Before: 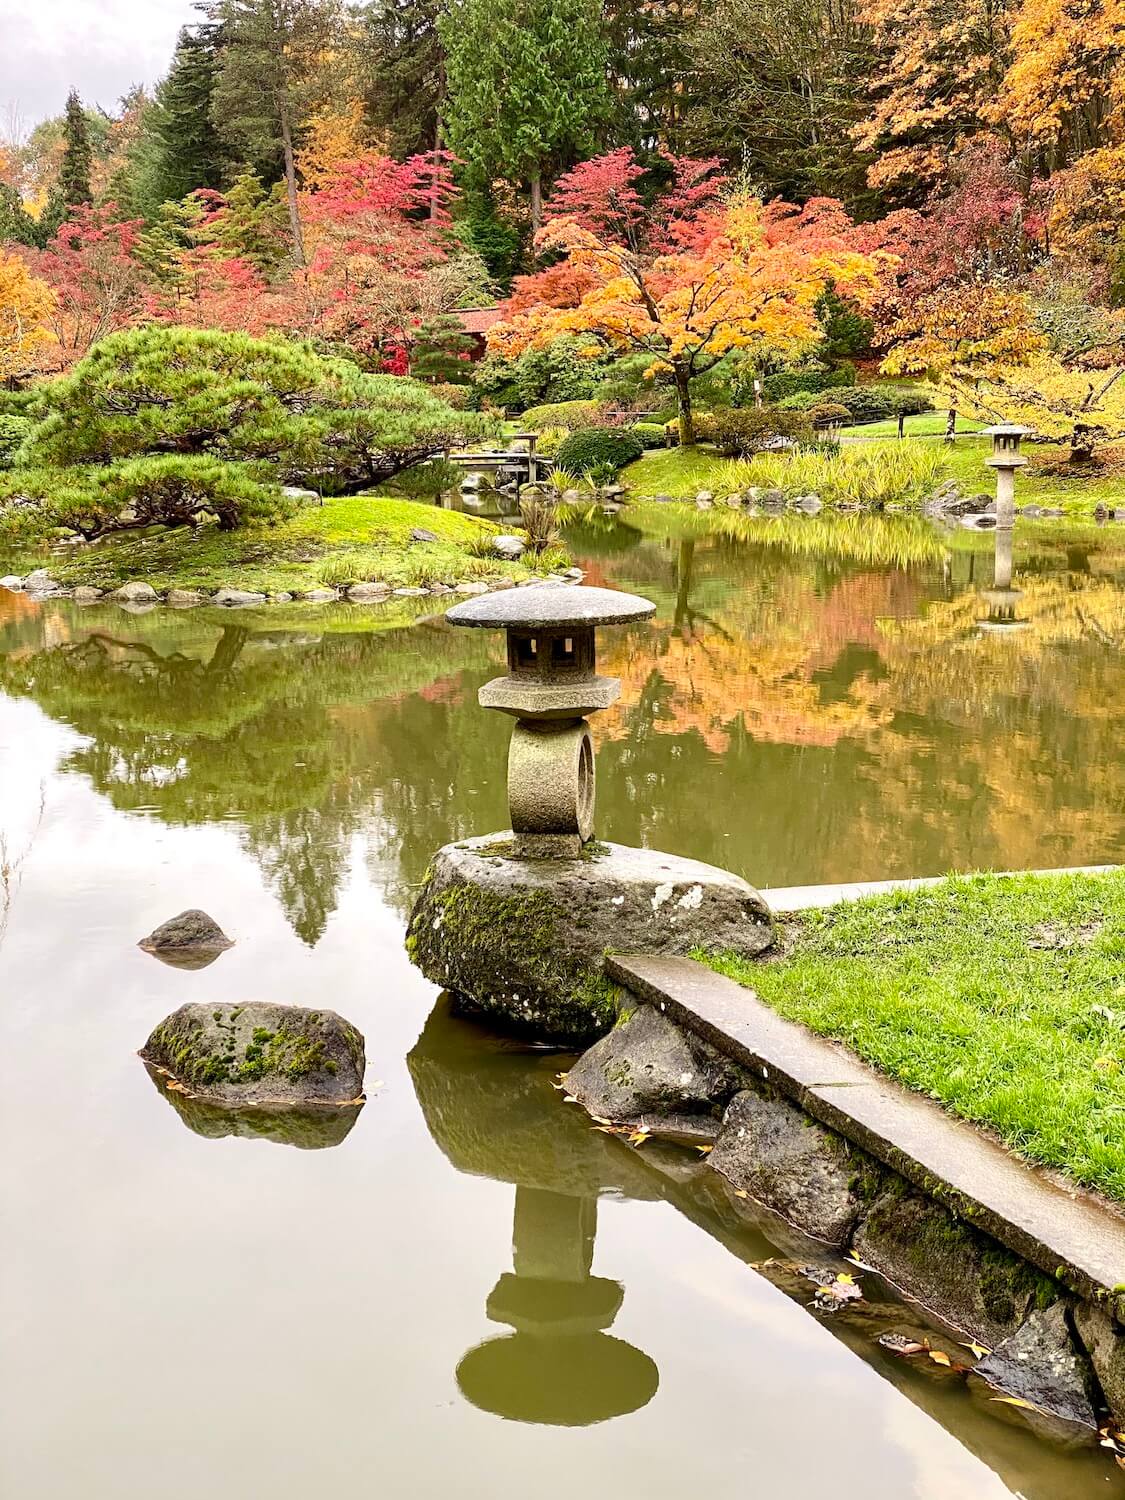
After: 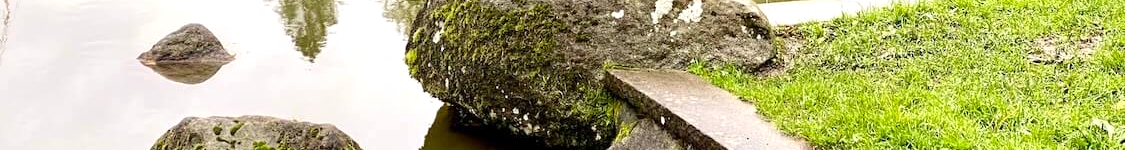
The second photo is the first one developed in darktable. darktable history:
crop and rotate: top 59.084%, bottom 30.916%
exposure: exposure 0.128 EV, compensate highlight preservation false
